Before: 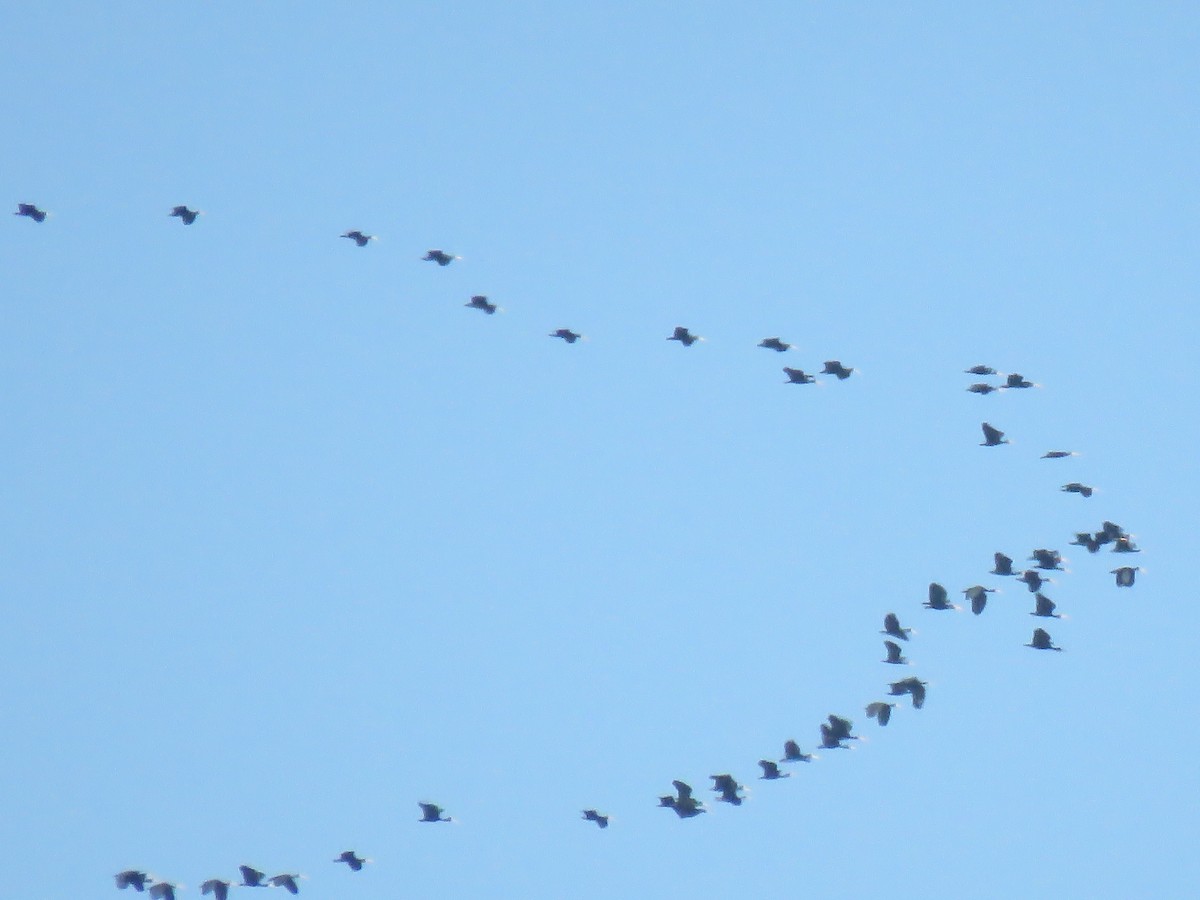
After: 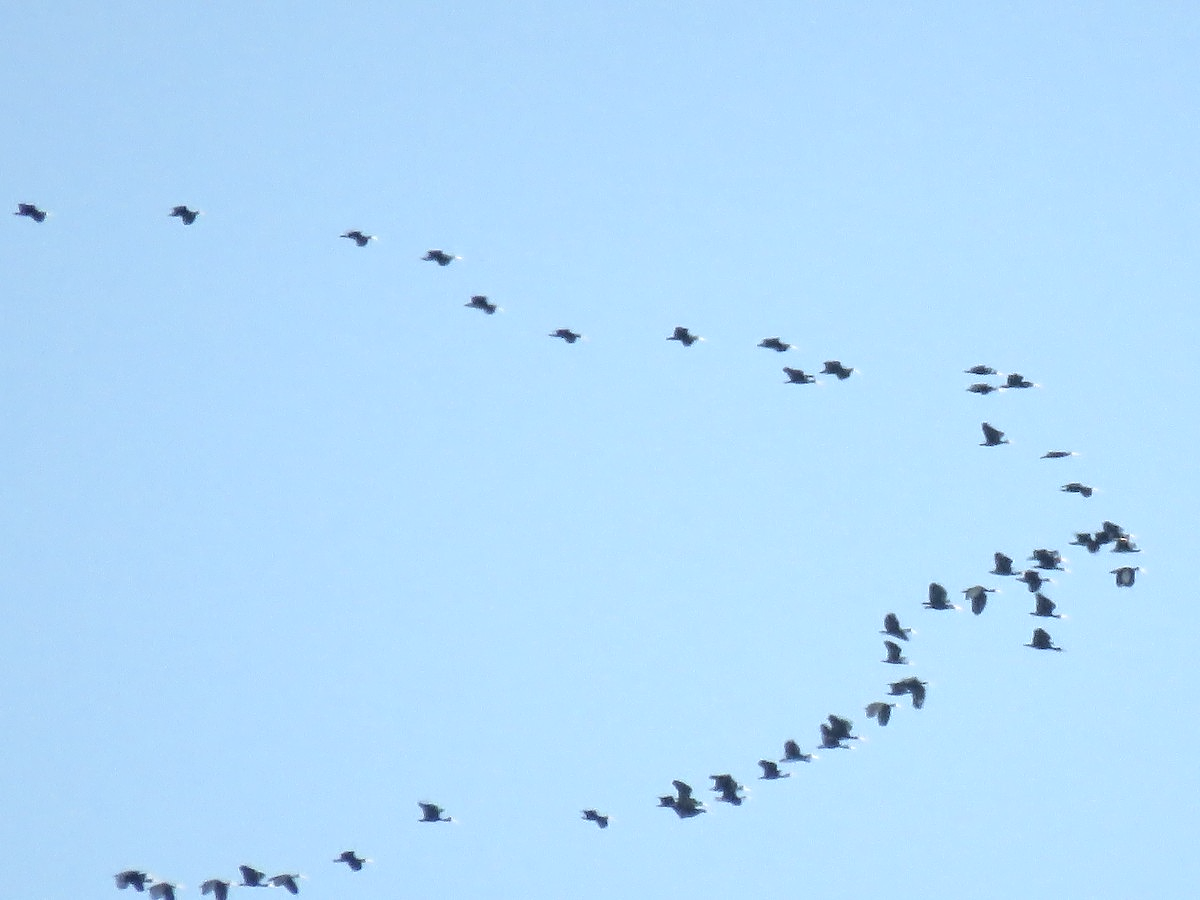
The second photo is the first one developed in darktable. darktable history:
color correction: highlights b* 0, saturation 0.782
contrast equalizer: octaves 7, y [[0.509, 0.514, 0.523, 0.542, 0.578, 0.603], [0.5 ×6], [0.509, 0.514, 0.523, 0.542, 0.578, 0.603], [0.001, 0.002, 0.003, 0.005, 0.01, 0.013], [0.001, 0.002, 0.003, 0.005, 0.01, 0.013]]
tone equalizer: -8 EV -0.425 EV, -7 EV -0.429 EV, -6 EV -0.316 EV, -5 EV -0.262 EV, -3 EV 0.227 EV, -2 EV 0.312 EV, -1 EV 0.4 EV, +0 EV 0.412 EV, edges refinement/feathering 500, mask exposure compensation -1.57 EV, preserve details no
